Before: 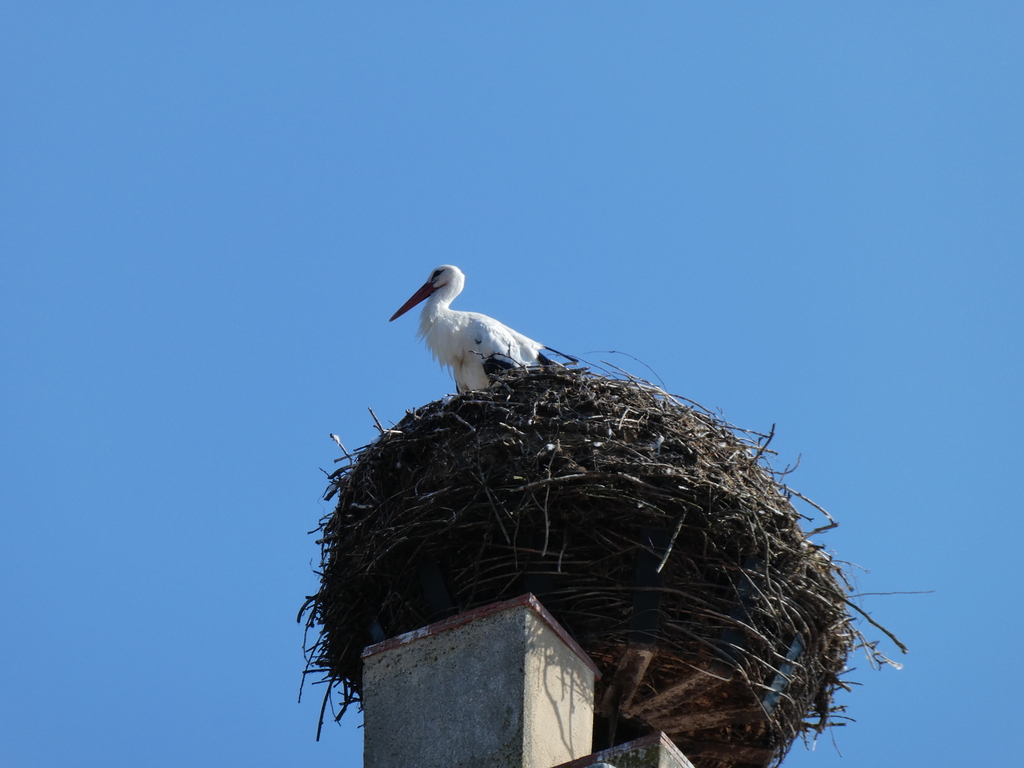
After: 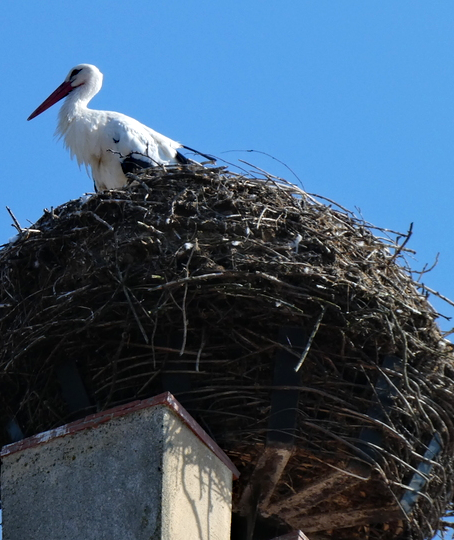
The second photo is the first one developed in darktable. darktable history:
crop: left 35.432%, top 26.233%, right 20.145%, bottom 3.432%
exposure: exposure 0.258 EV, compensate highlight preservation false
haze removal: compatibility mode true, adaptive false
